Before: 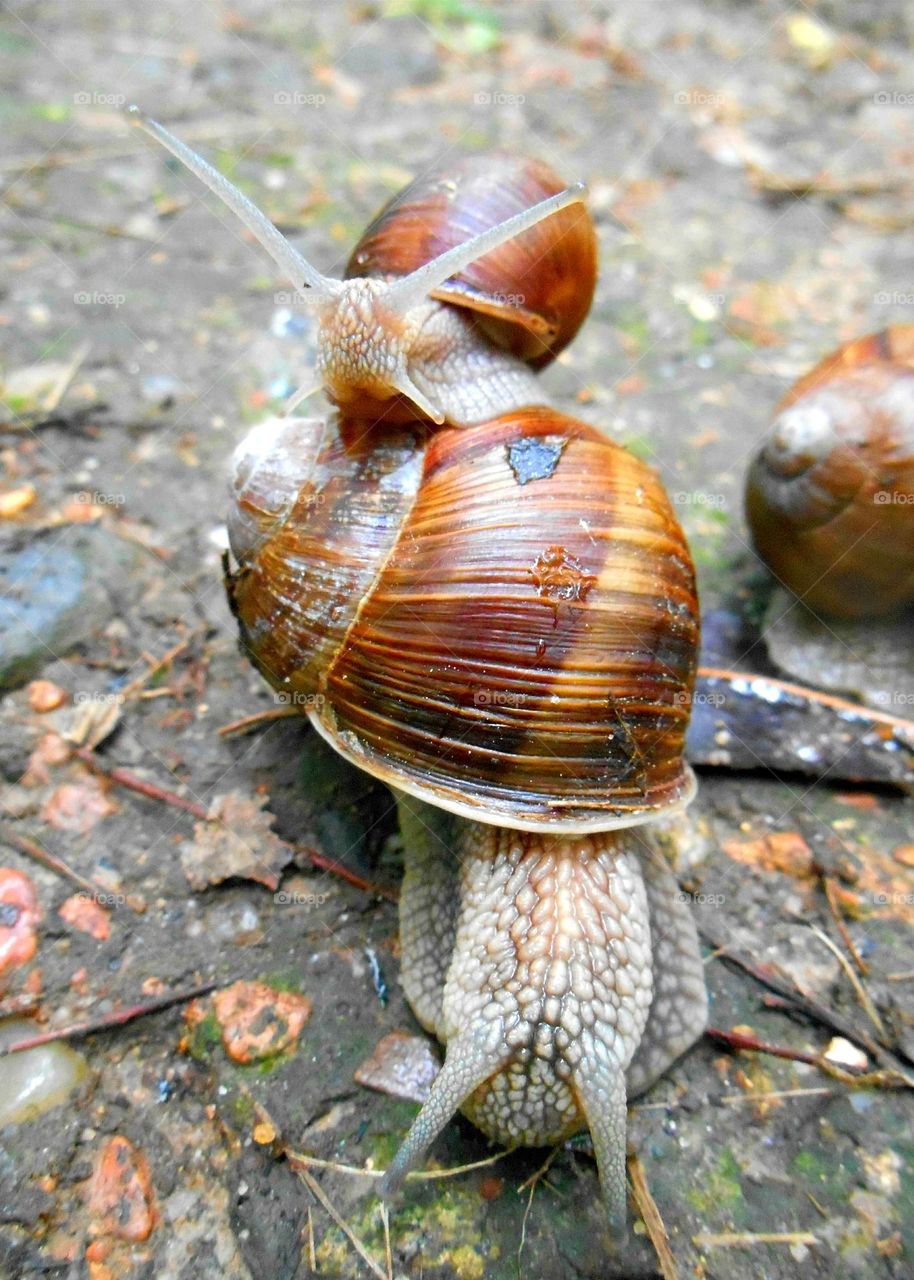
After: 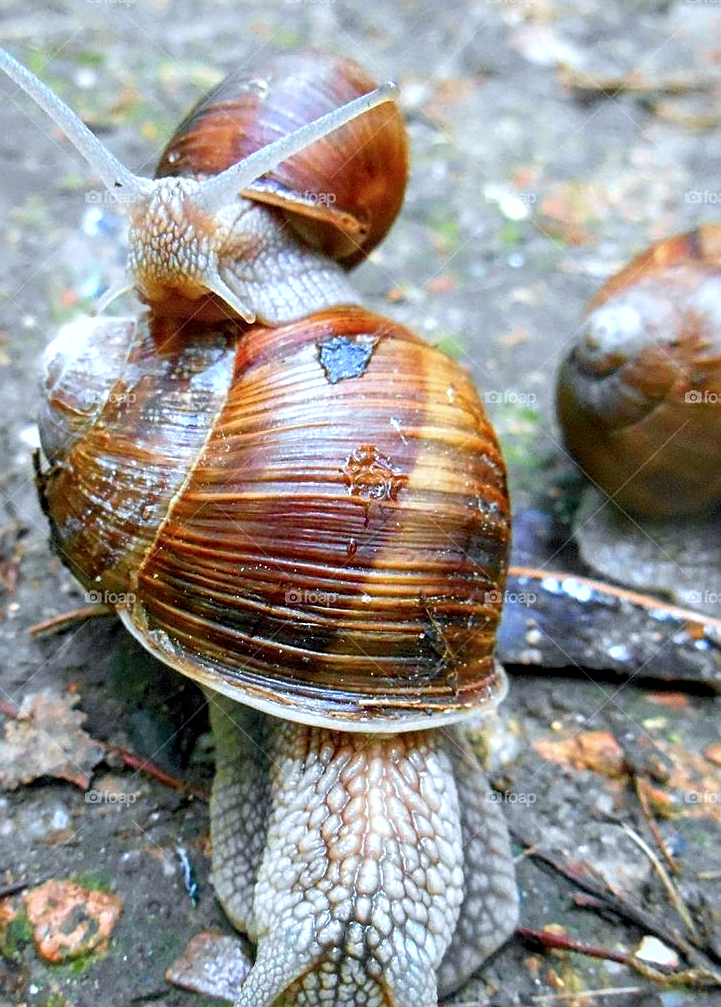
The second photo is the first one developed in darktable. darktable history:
local contrast: on, module defaults
sharpen: on, module defaults
crop and rotate: left 20.74%, top 7.912%, right 0.375%, bottom 13.378%
color calibration: x 0.37, y 0.382, temperature 4313.32 K
